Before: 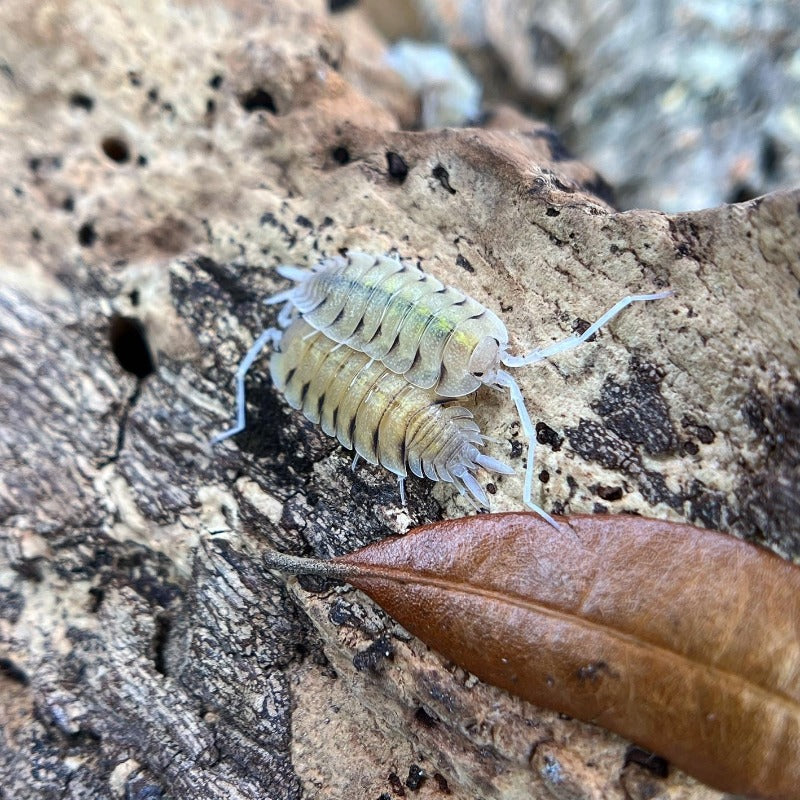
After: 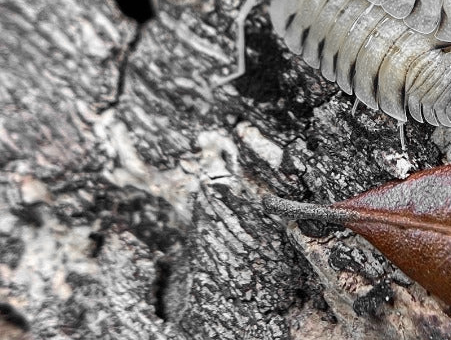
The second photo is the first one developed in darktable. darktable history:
exposure: exposure -0.04 EV, compensate highlight preservation false
crop: top 44.483%, right 43.593%, bottom 12.892%
color zones: curves: ch0 [(0, 0.447) (0.184, 0.543) (0.323, 0.476) (0.429, 0.445) (0.571, 0.443) (0.714, 0.451) (0.857, 0.452) (1, 0.447)]; ch1 [(0, 0.464) (0.176, 0.46) (0.287, 0.177) (0.429, 0.002) (0.571, 0) (0.714, 0) (0.857, 0) (1, 0.464)], mix 20%
